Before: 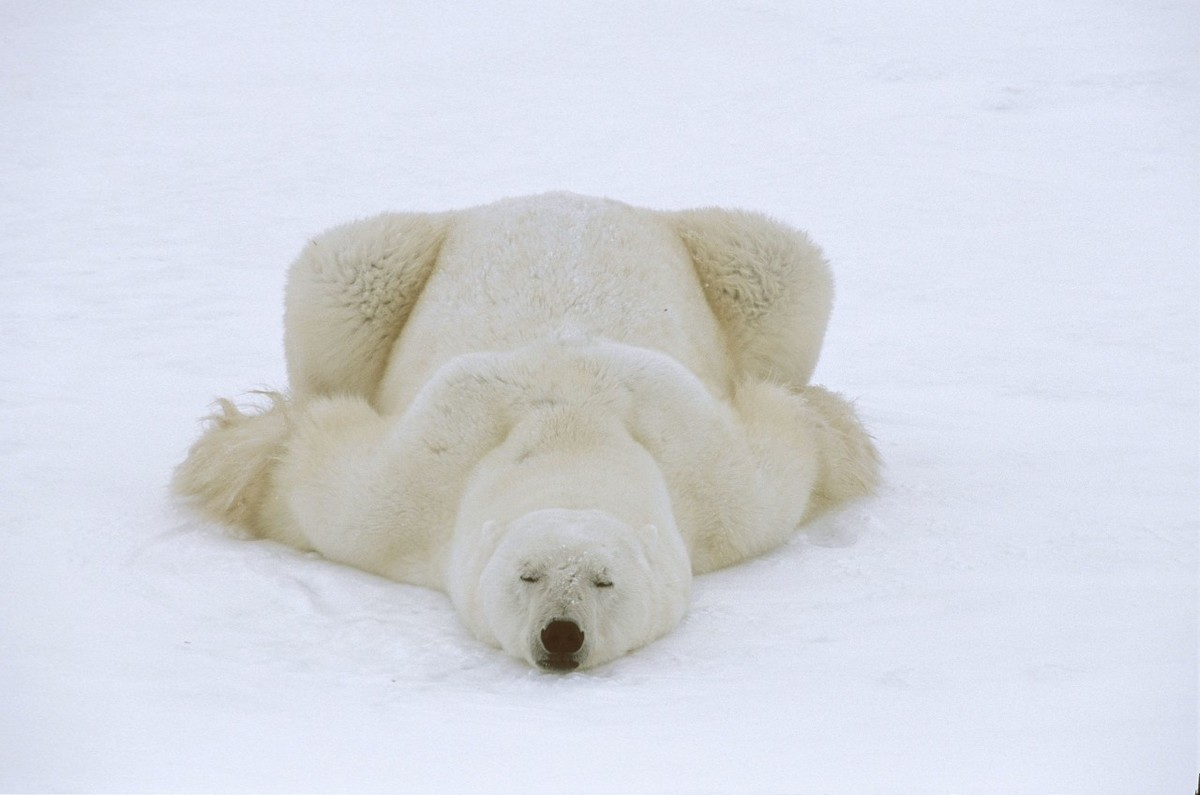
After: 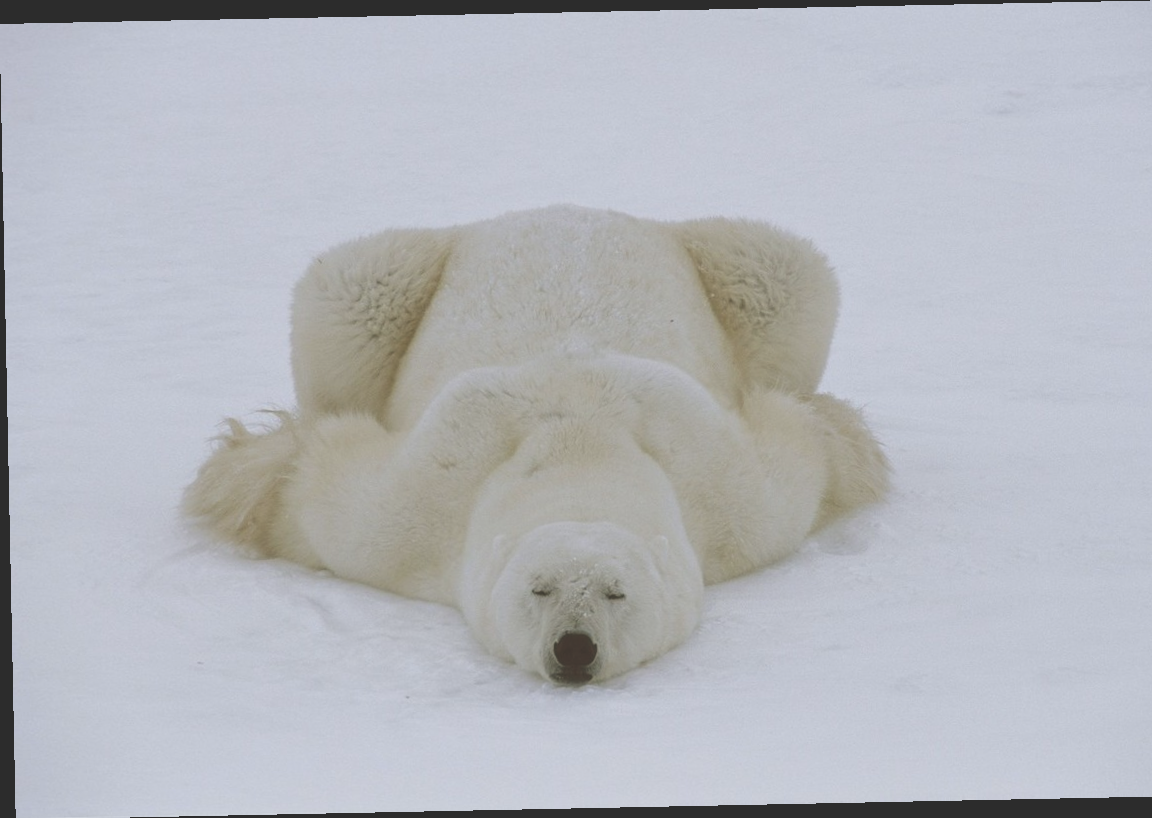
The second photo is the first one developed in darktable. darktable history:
crop and rotate: right 5.167%
rotate and perspective: rotation -1.17°, automatic cropping off
exposure: black level correction -0.036, exposure -0.497 EV, compensate highlight preservation false
